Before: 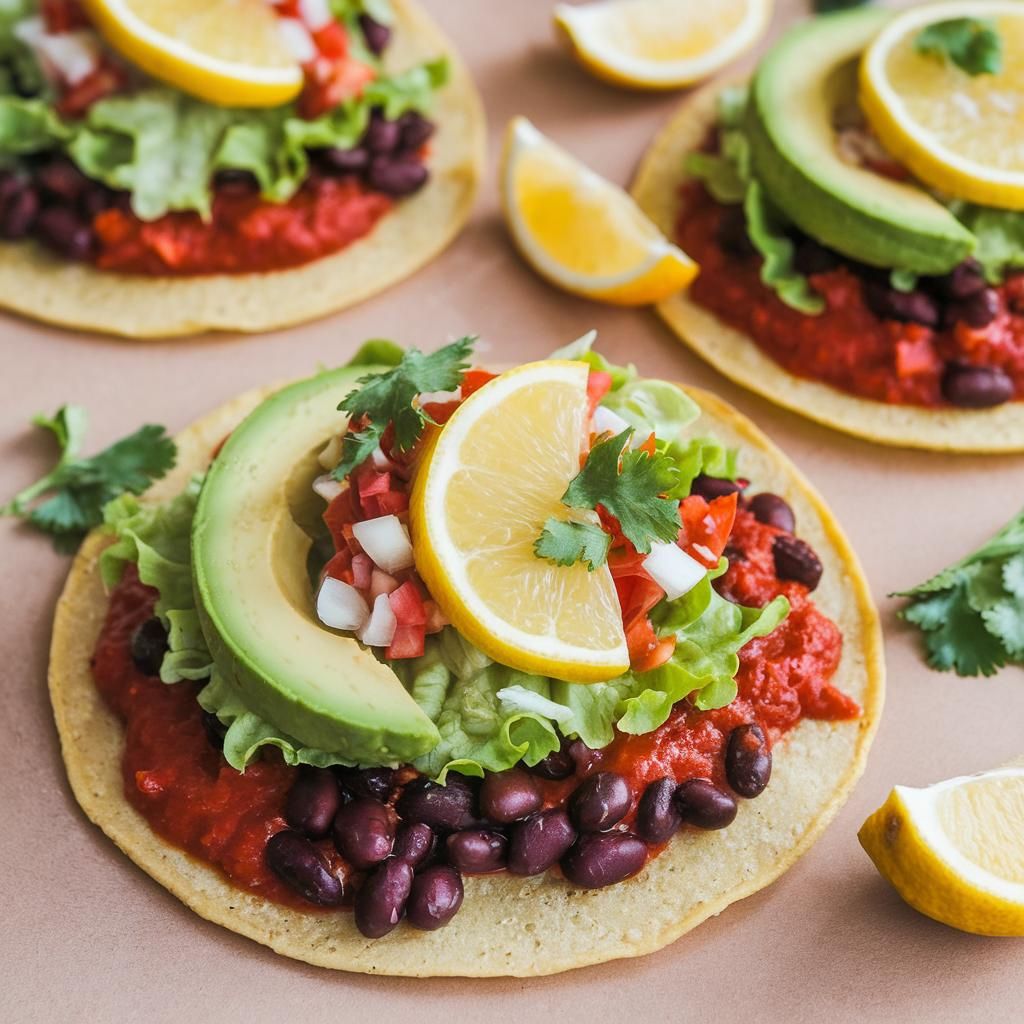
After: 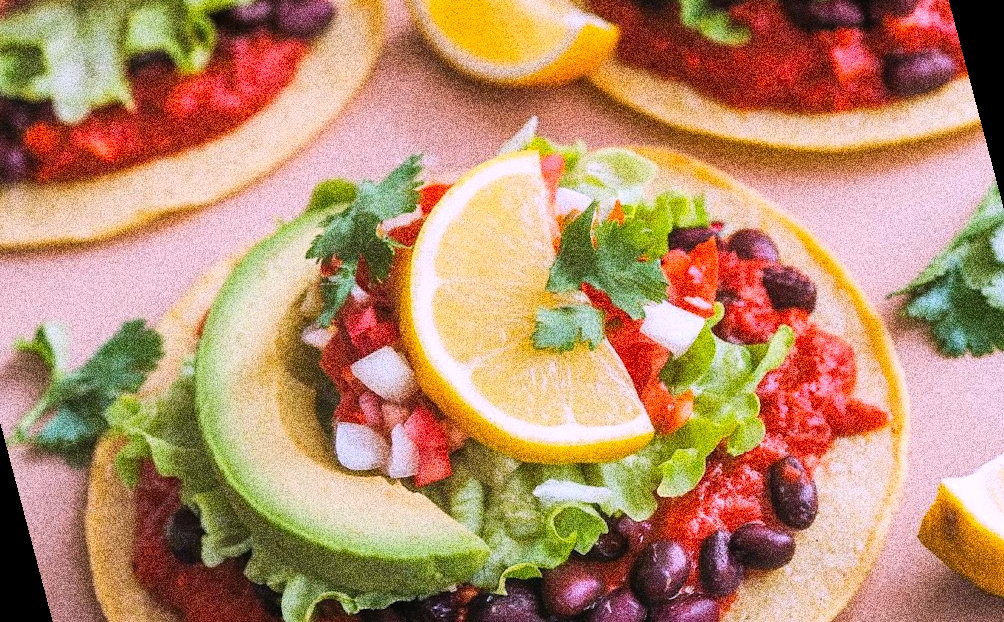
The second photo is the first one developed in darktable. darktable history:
grain: coarseness 30.02 ISO, strength 100%
rotate and perspective: rotation -14.8°, crop left 0.1, crop right 0.903, crop top 0.25, crop bottom 0.748
white balance: red 1.066, blue 1.119
contrast brightness saturation: contrast 0.07, brightness 0.08, saturation 0.18
